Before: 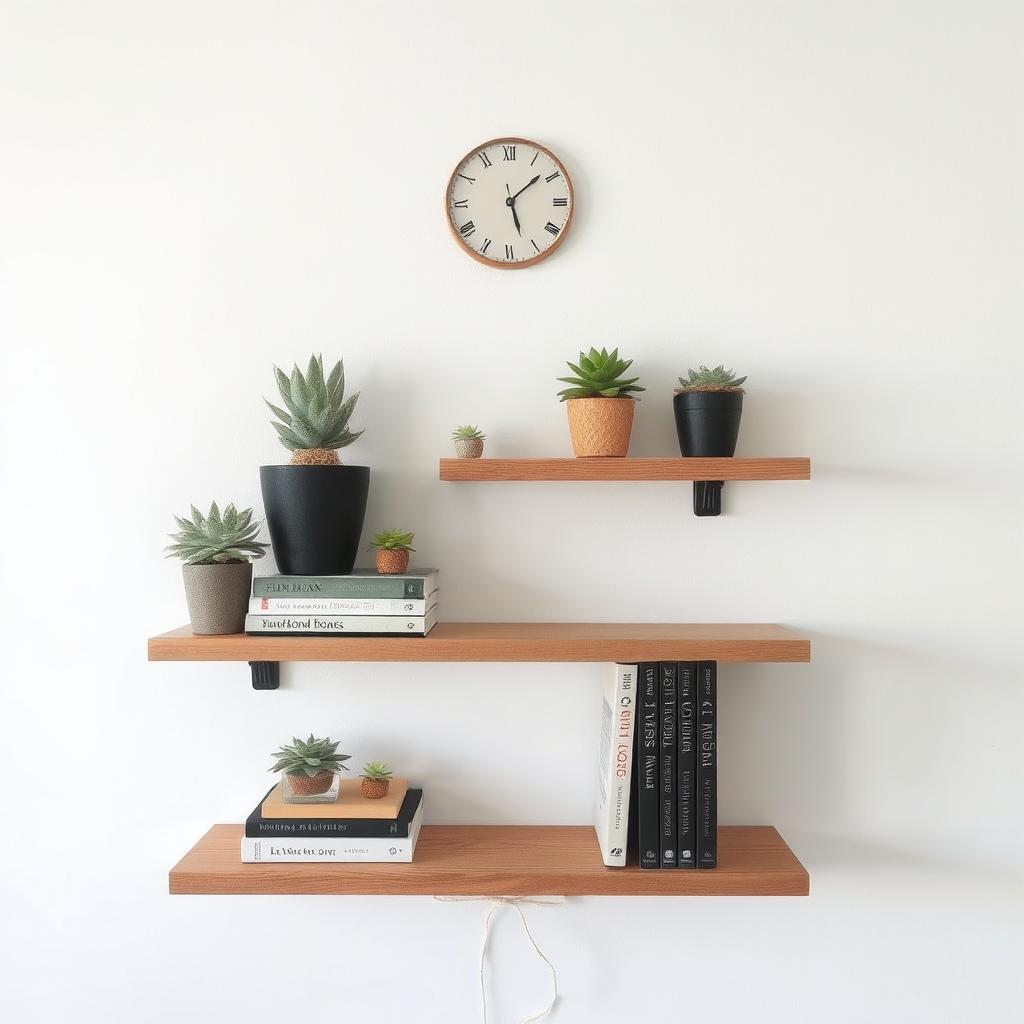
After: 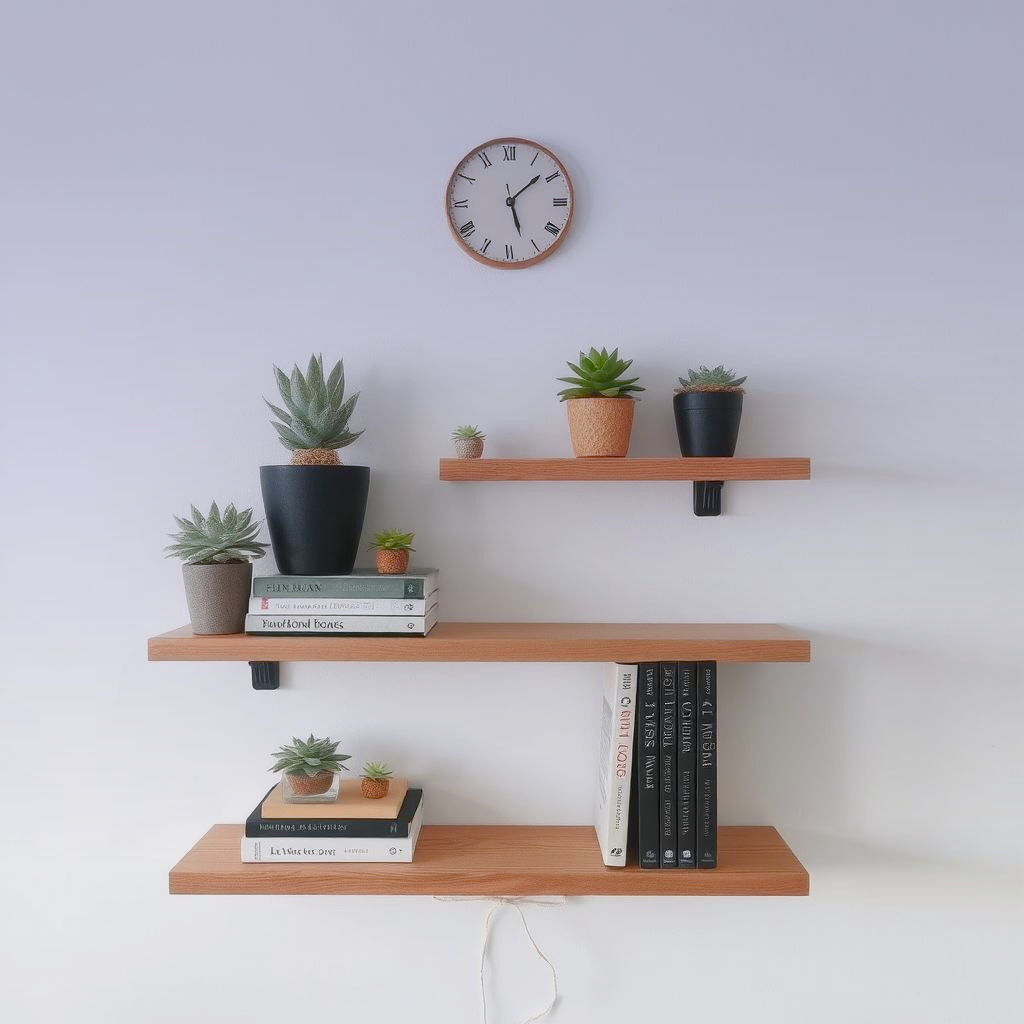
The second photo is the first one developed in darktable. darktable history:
color balance rgb: shadows lift › chroma 1%, shadows lift › hue 113°, highlights gain › chroma 0.2%, highlights gain › hue 333°, perceptual saturation grading › global saturation 20%, perceptual saturation grading › highlights -50%, perceptual saturation grading › shadows 25%, contrast -10%
graduated density: hue 238.83°, saturation 50%
